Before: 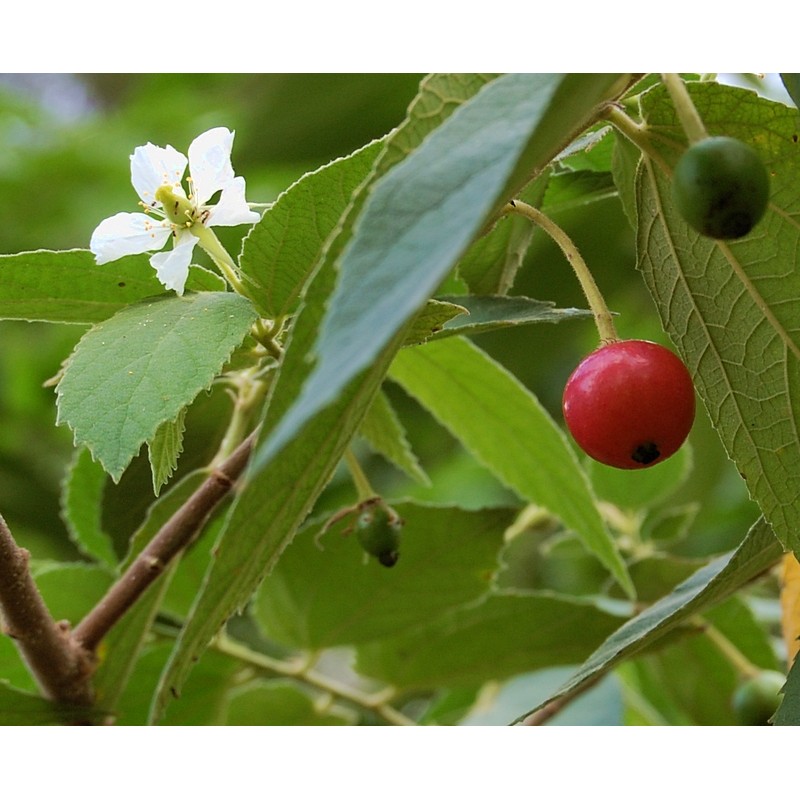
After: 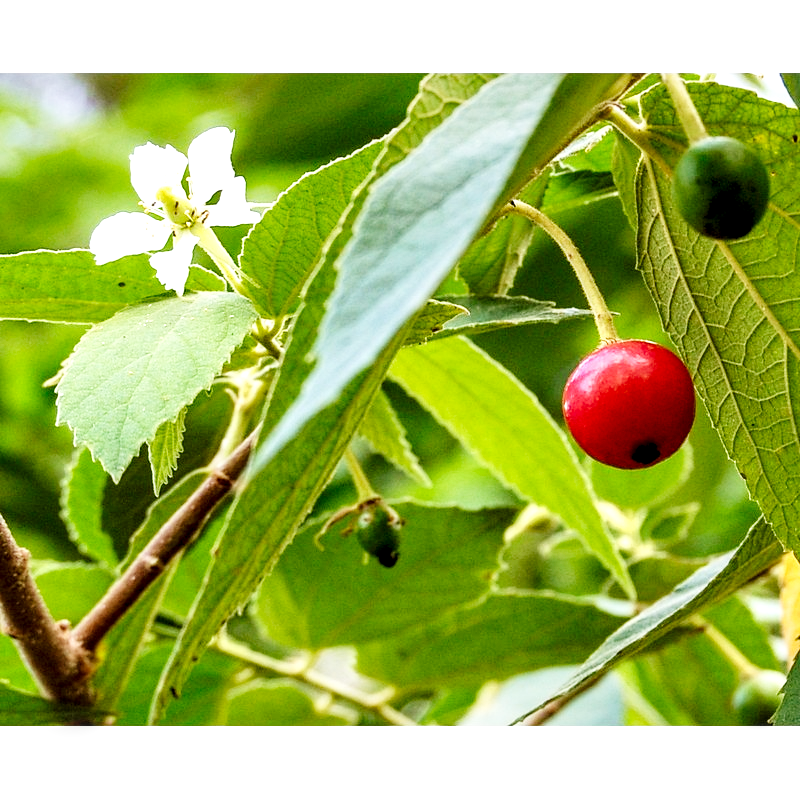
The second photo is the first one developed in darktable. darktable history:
base curve: curves: ch0 [(0, 0.003) (0.001, 0.002) (0.006, 0.004) (0.02, 0.022) (0.048, 0.086) (0.094, 0.234) (0.162, 0.431) (0.258, 0.629) (0.385, 0.8) (0.548, 0.918) (0.751, 0.988) (1, 1)], preserve colors none
local contrast: detail 150%
